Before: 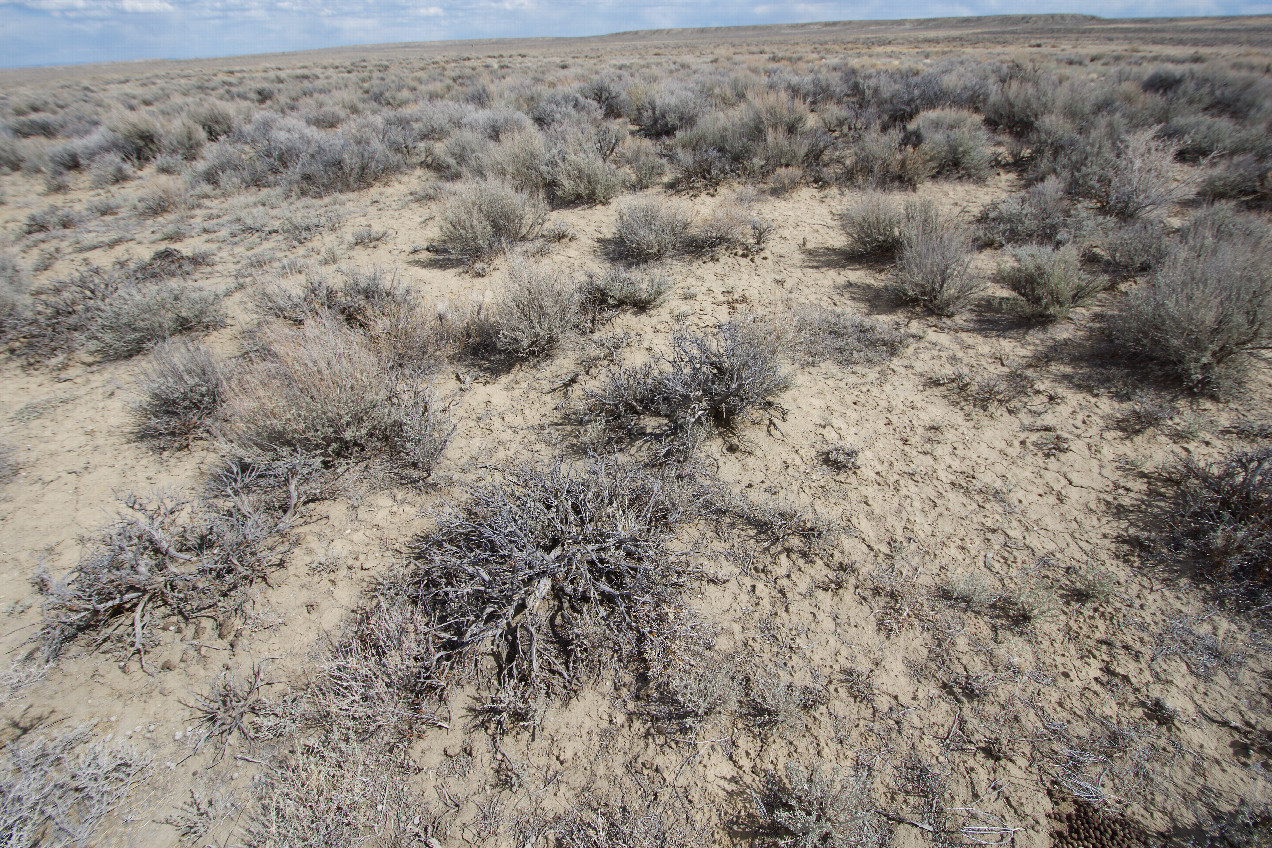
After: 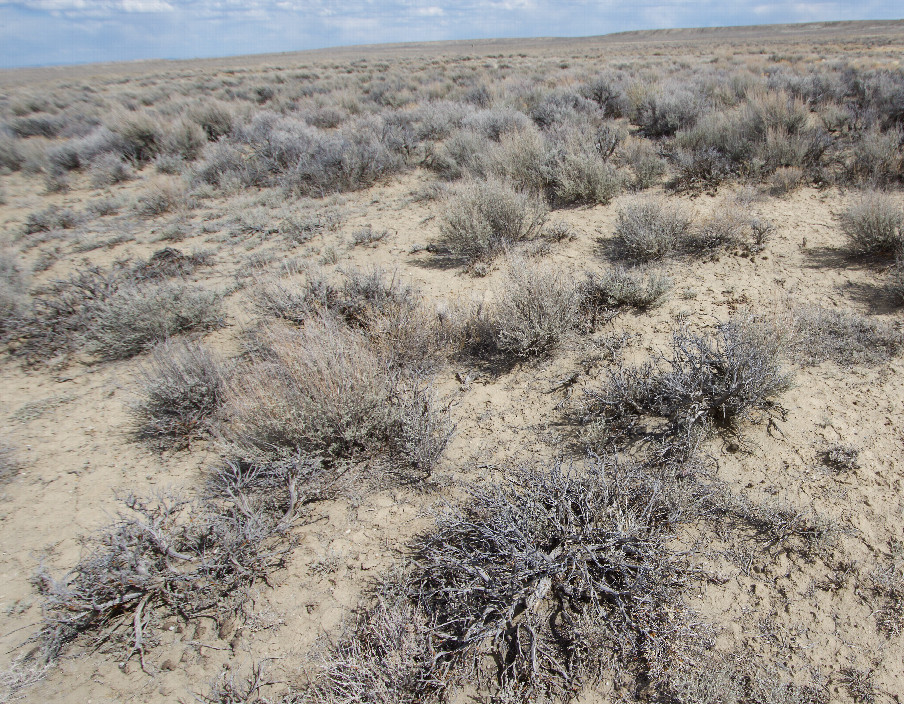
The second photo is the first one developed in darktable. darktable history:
crop: right 28.905%, bottom 16.364%
